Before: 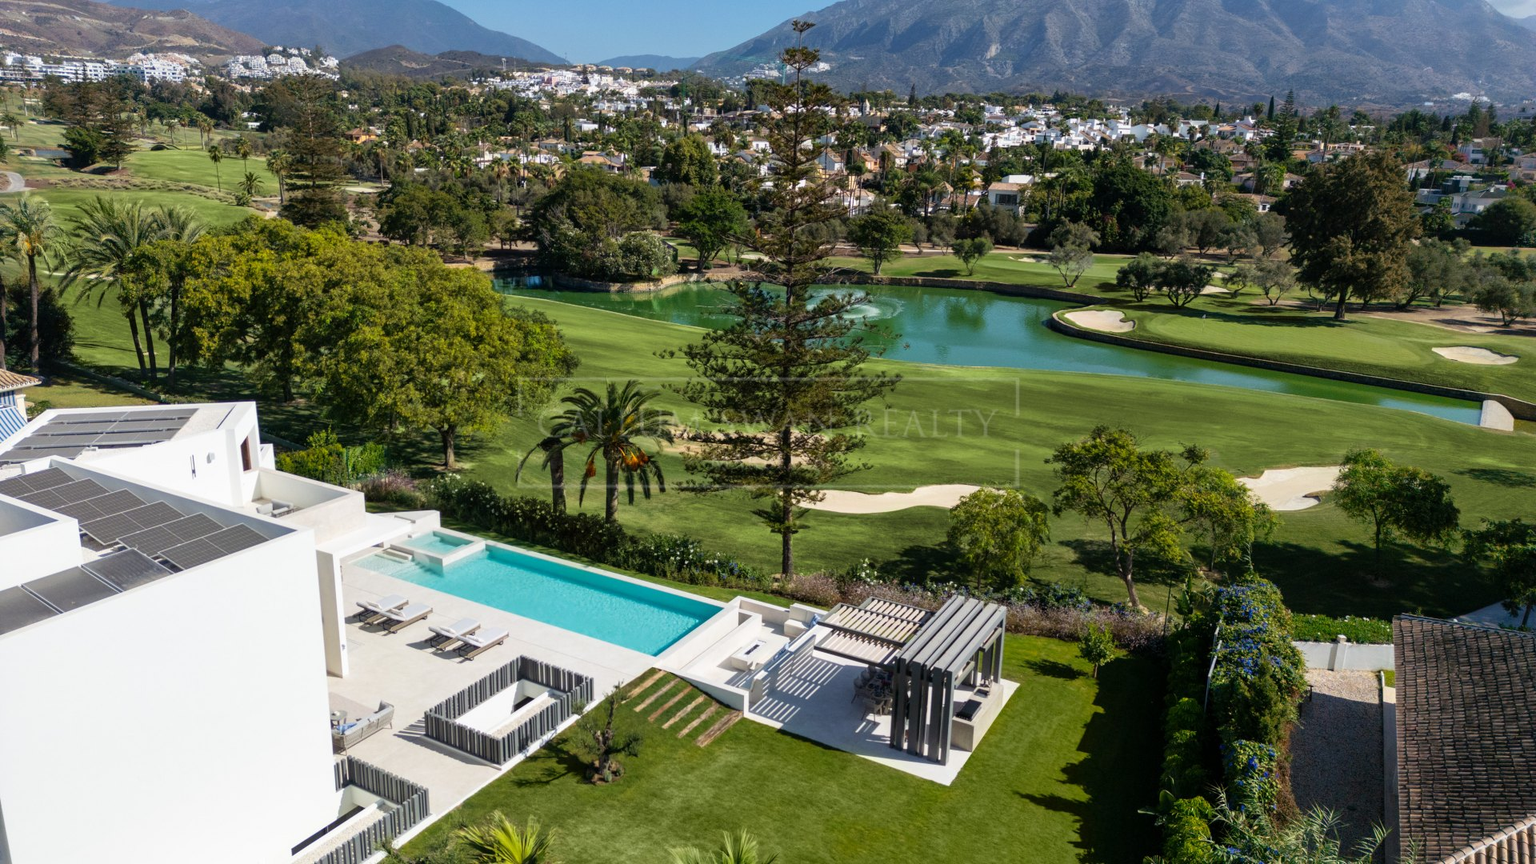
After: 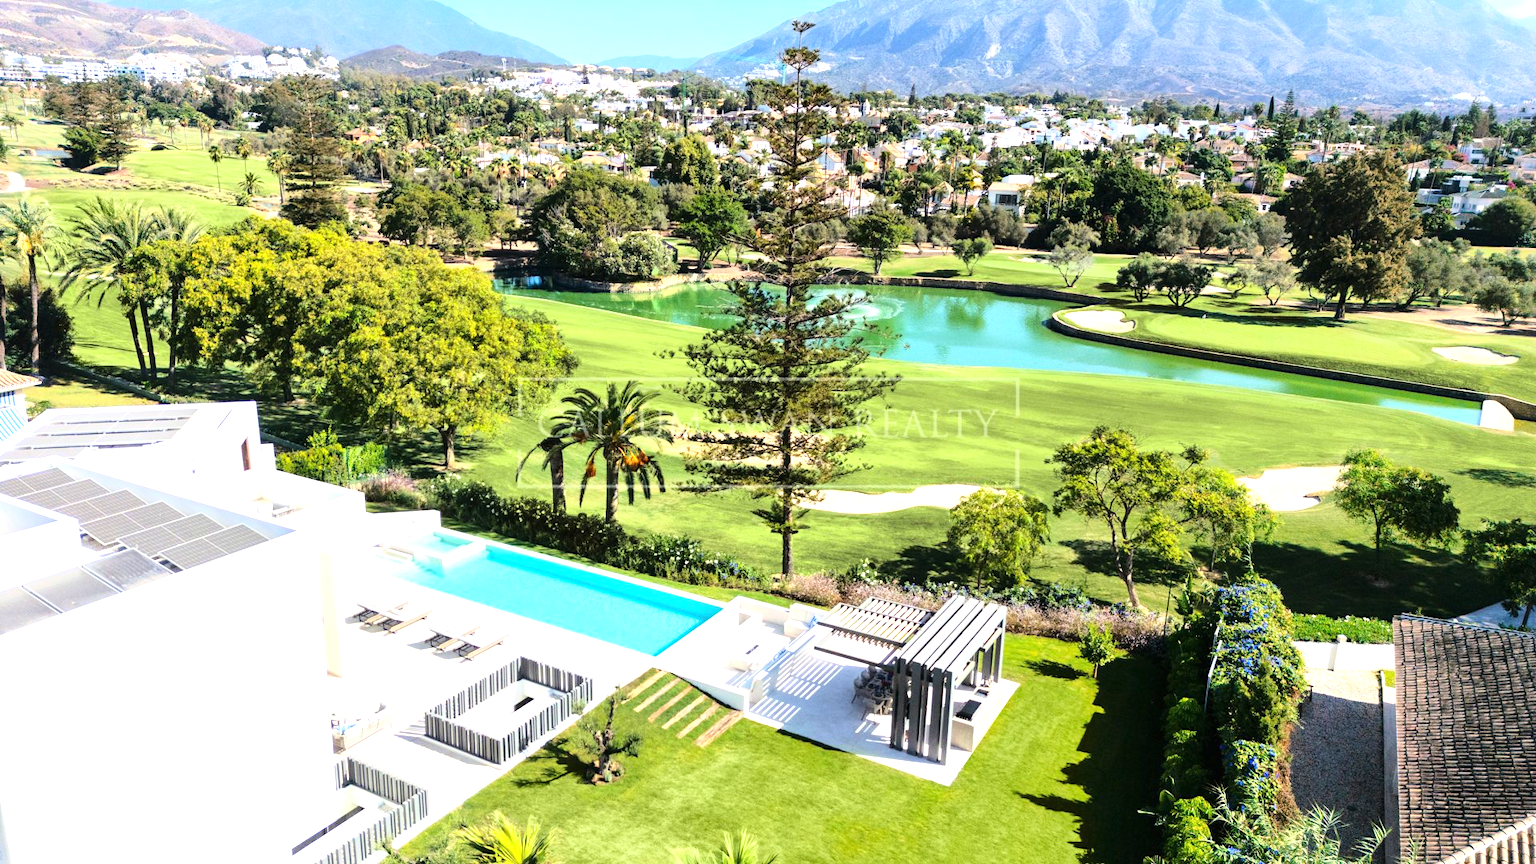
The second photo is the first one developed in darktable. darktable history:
exposure: black level correction 0, exposure 1.462 EV, compensate highlight preservation false
base curve: curves: ch0 [(0, 0) (0.032, 0.025) (0.121, 0.166) (0.206, 0.329) (0.605, 0.79) (1, 1)]
